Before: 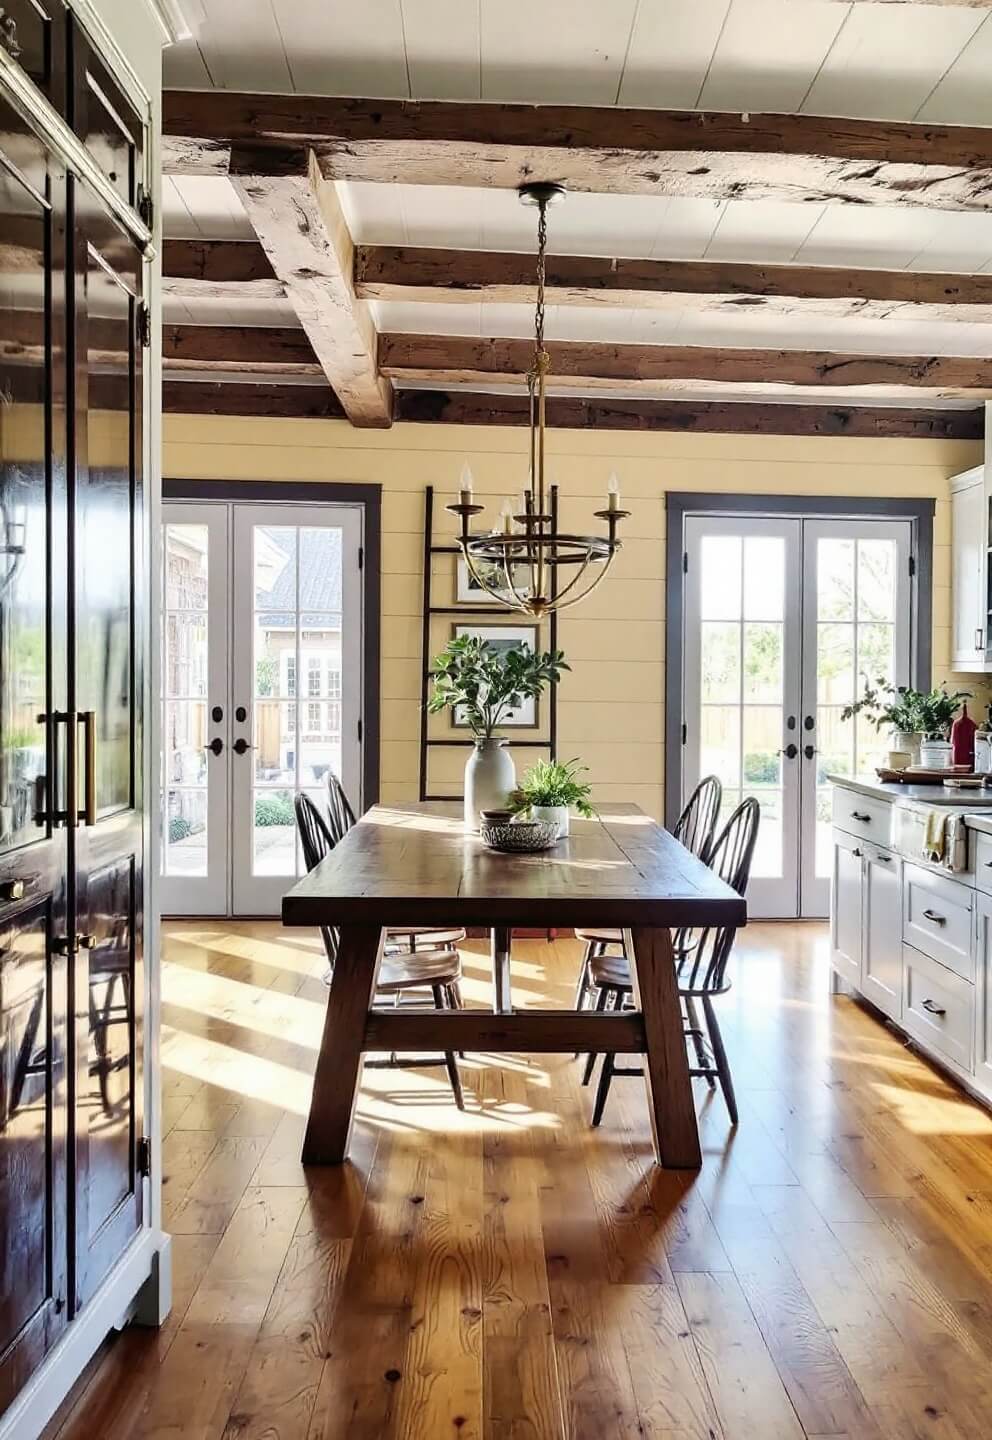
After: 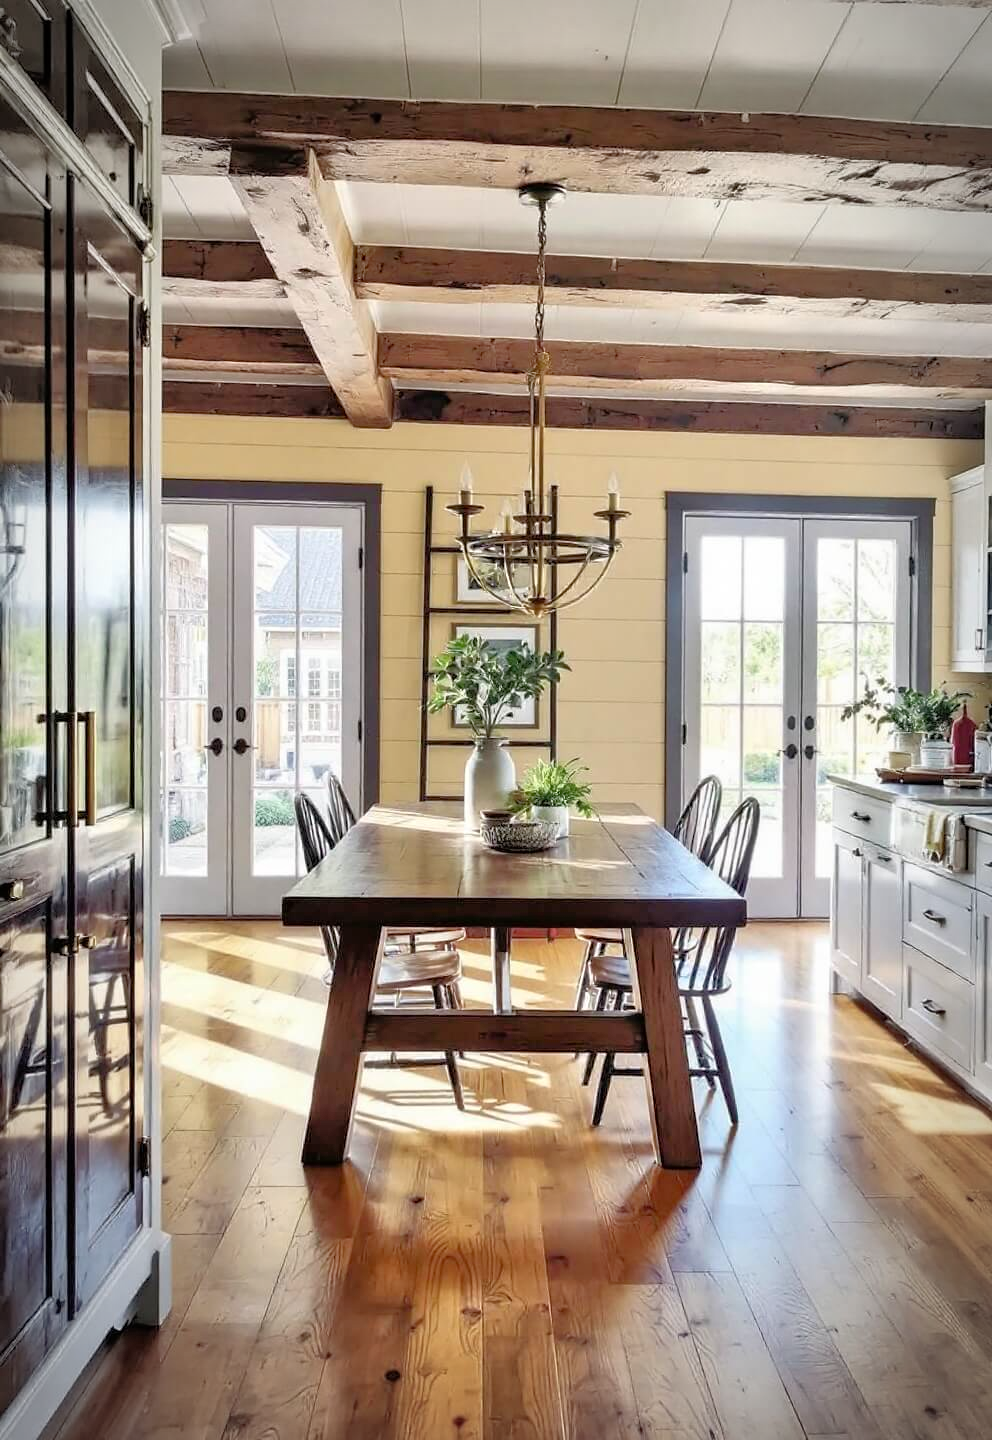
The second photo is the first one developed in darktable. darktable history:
vignetting: automatic ratio true
tone equalizer: -7 EV 0.159 EV, -6 EV 0.594 EV, -5 EV 1.14 EV, -4 EV 1.32 EV, -3 EV 1.12 EV, -2 EV 0.6 EV, -1 EV 0.165 EV
